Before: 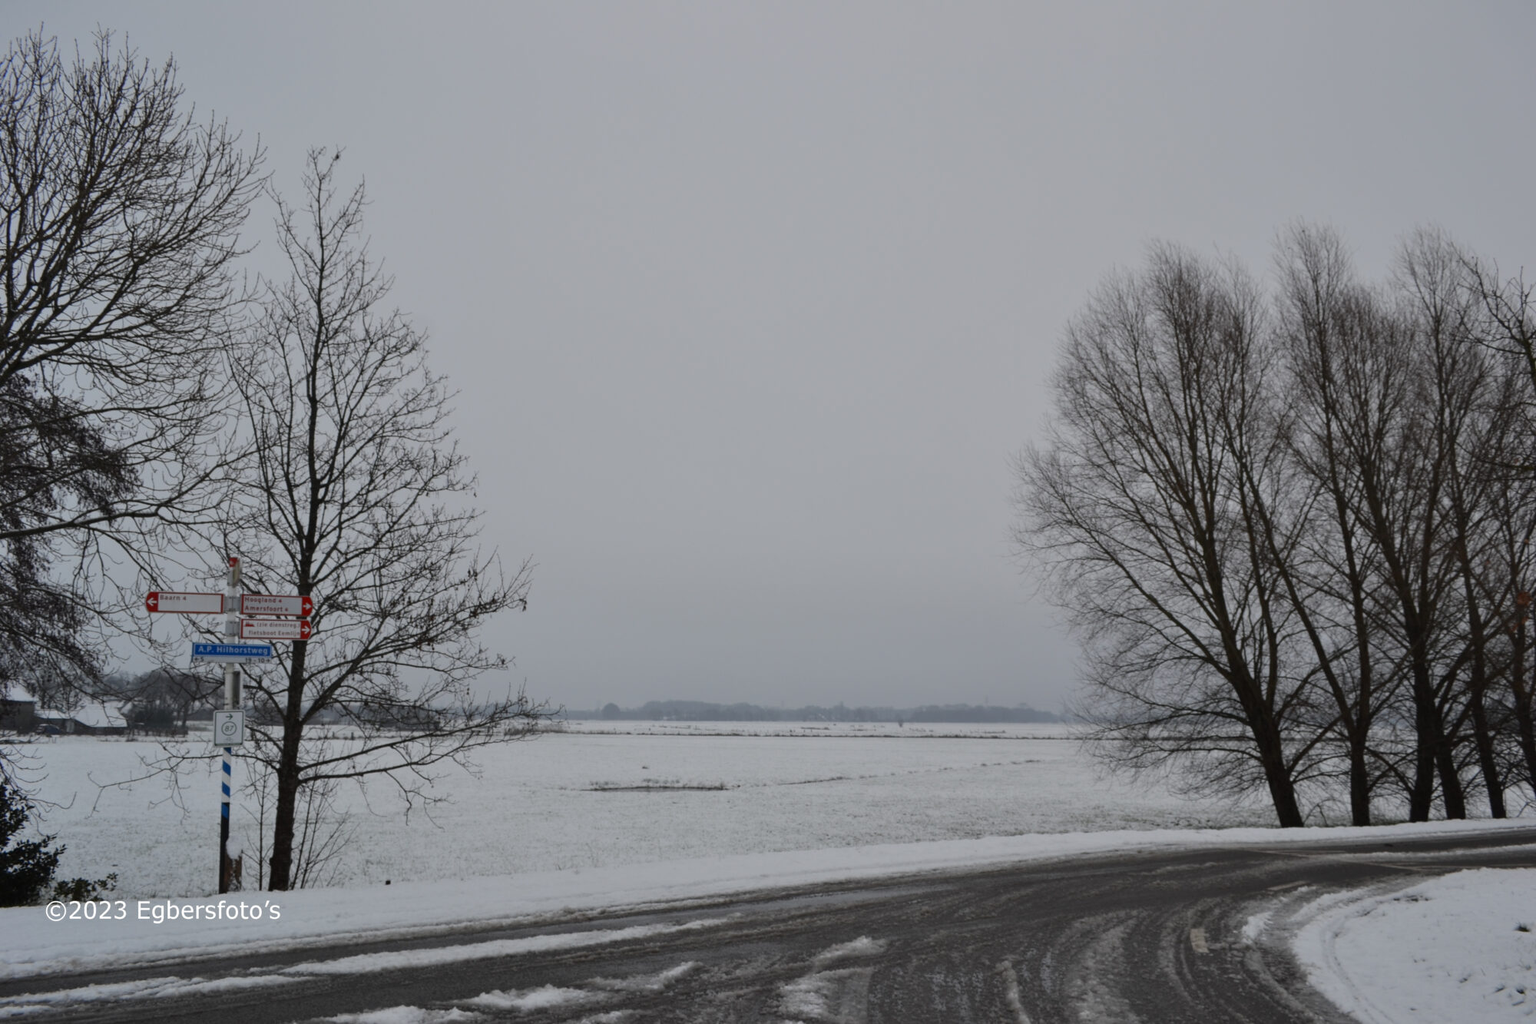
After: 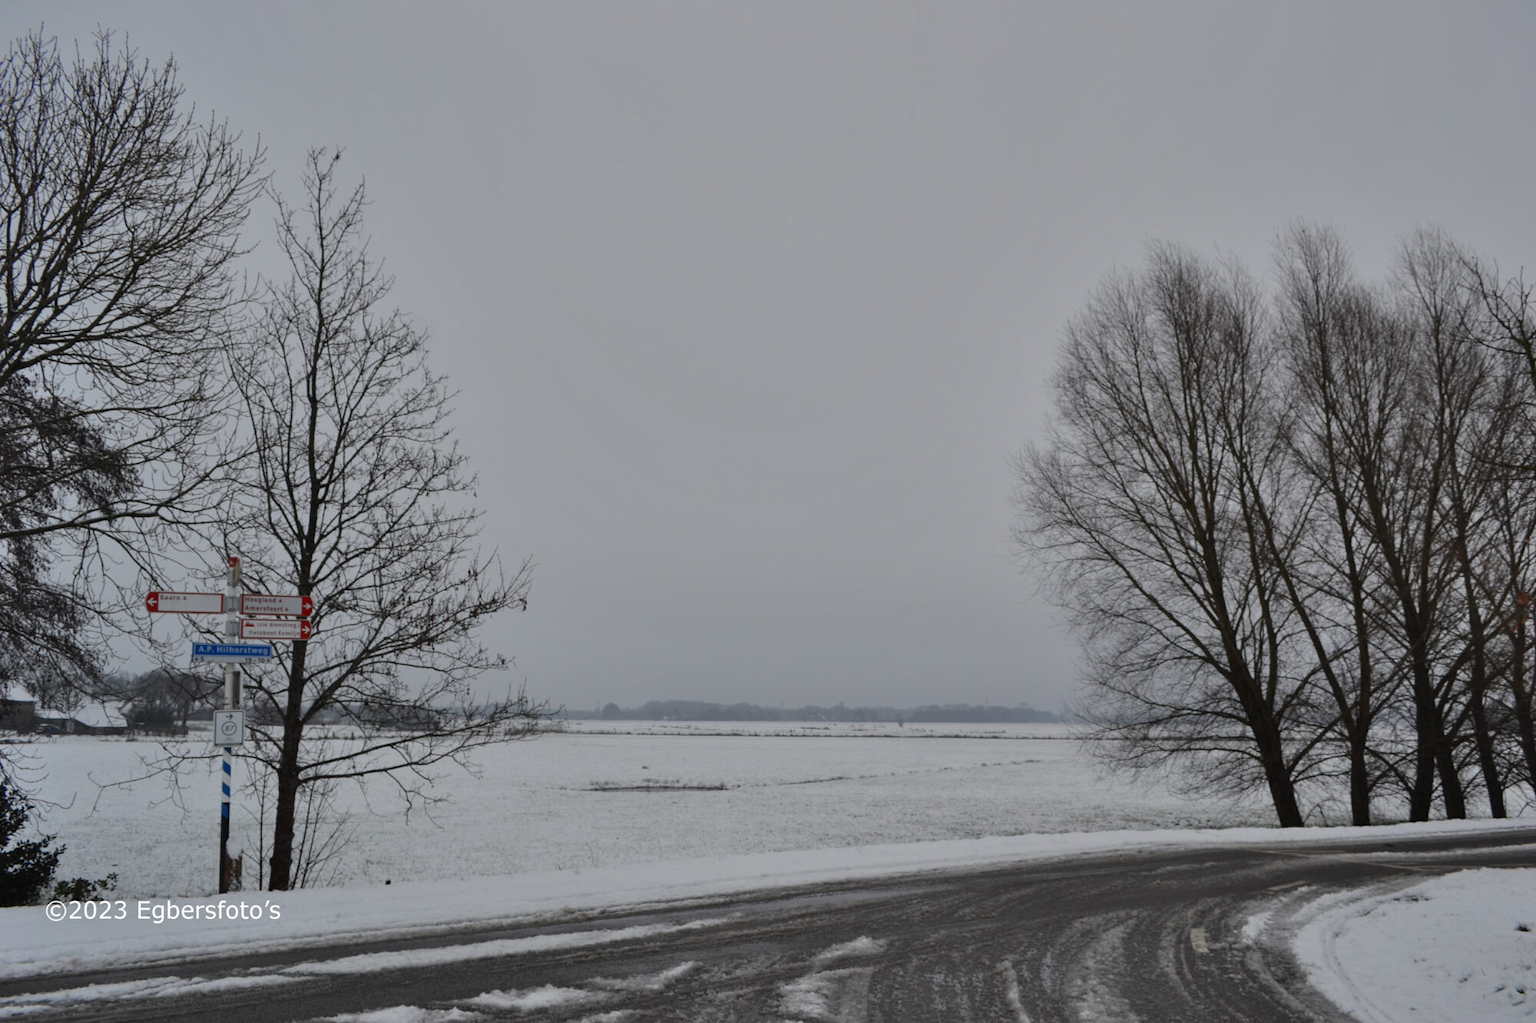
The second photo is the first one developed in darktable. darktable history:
shadows and highlights: low approximation 0.01, soften with gaussian
rgb curve: mode RGB, independent channels
